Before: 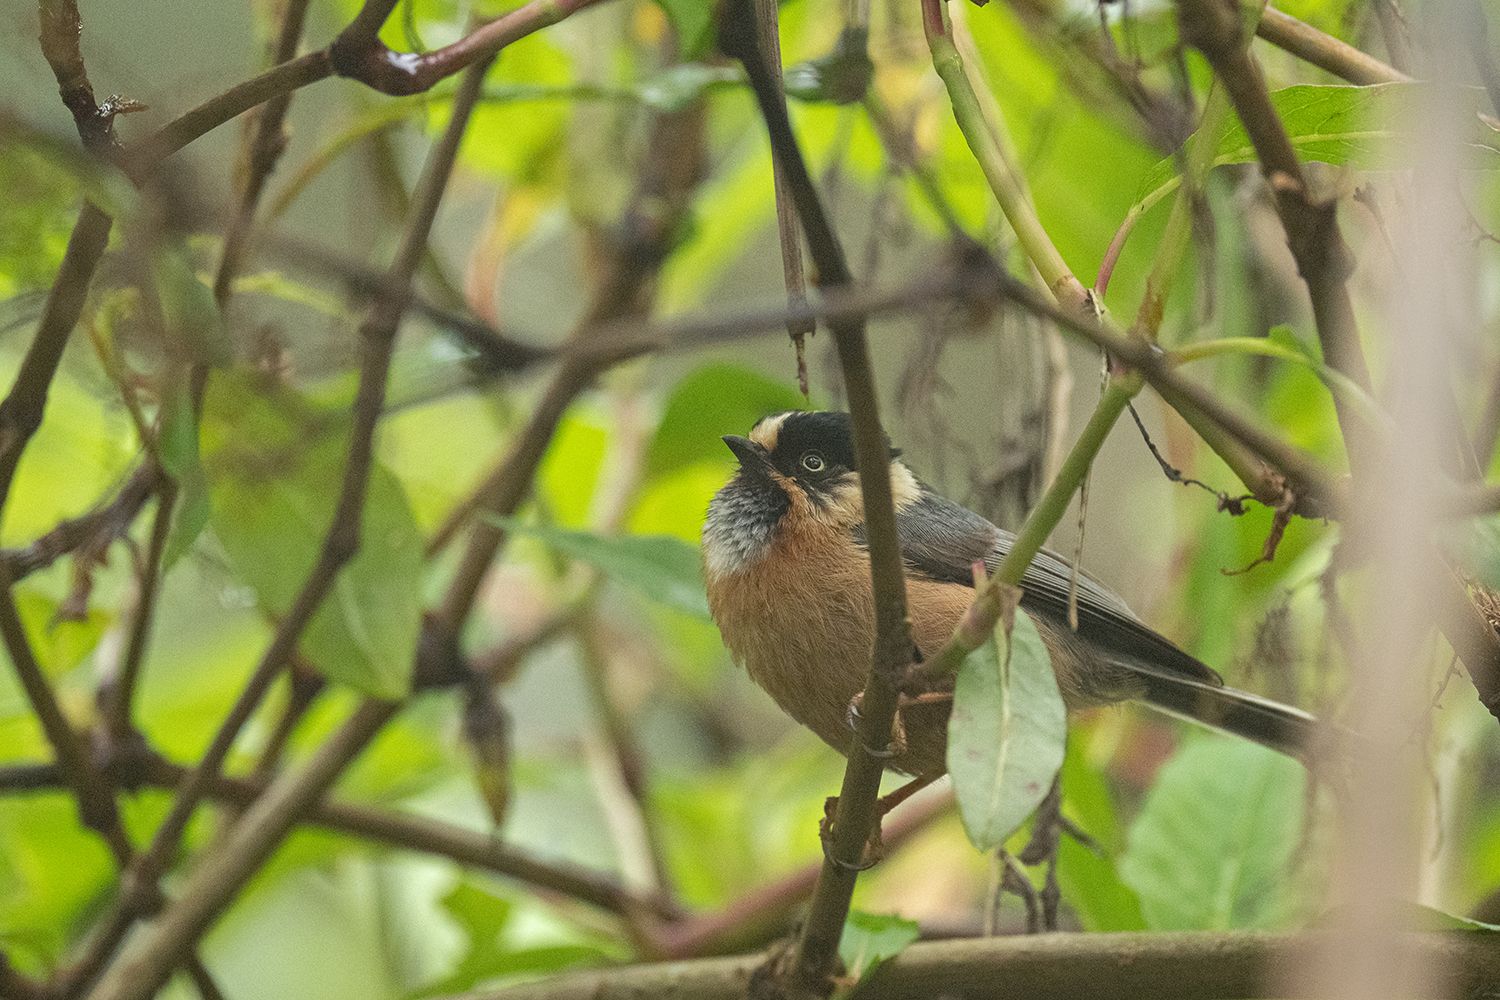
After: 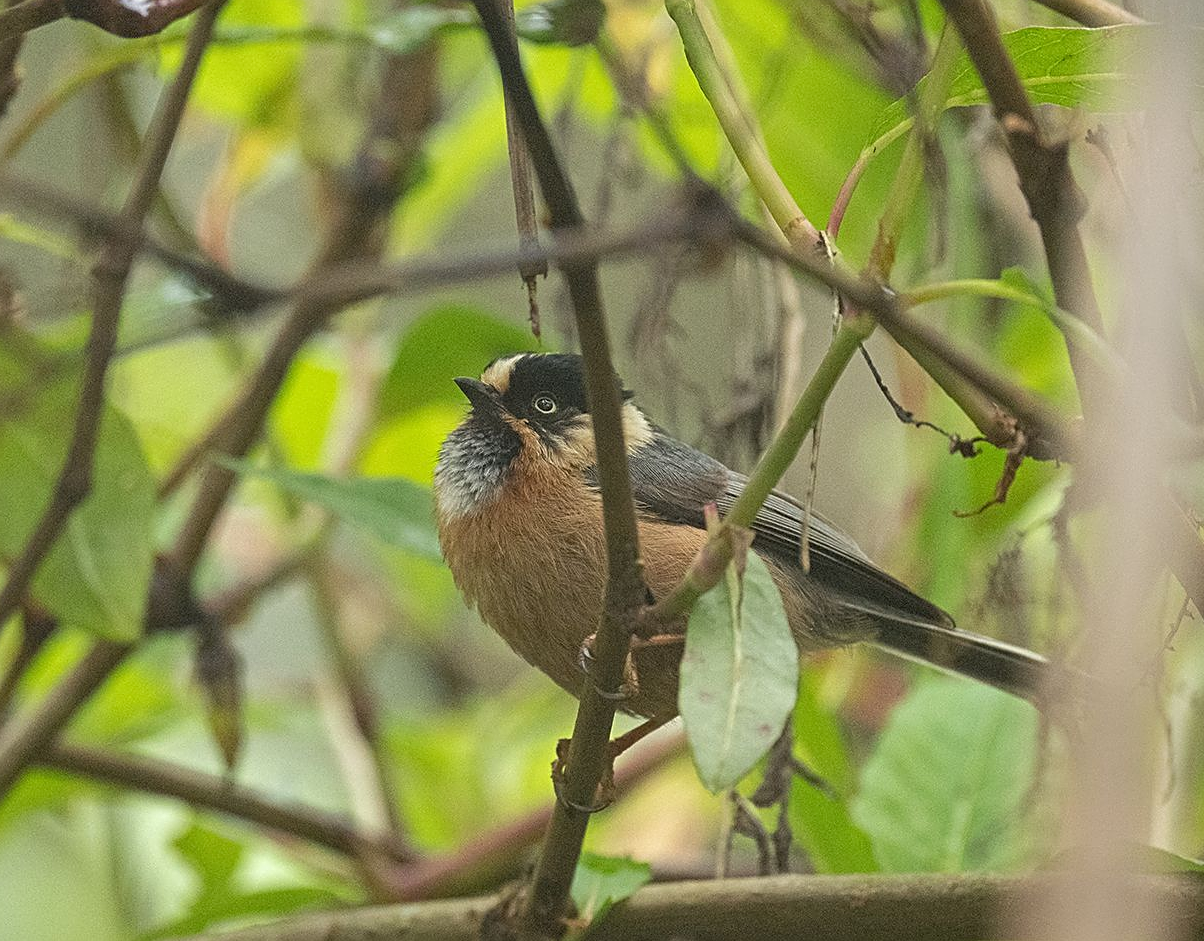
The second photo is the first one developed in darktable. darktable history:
sharpen: on, module defaults
crop and rotate: left 17.895%, top 5.878%, right 1.798%
